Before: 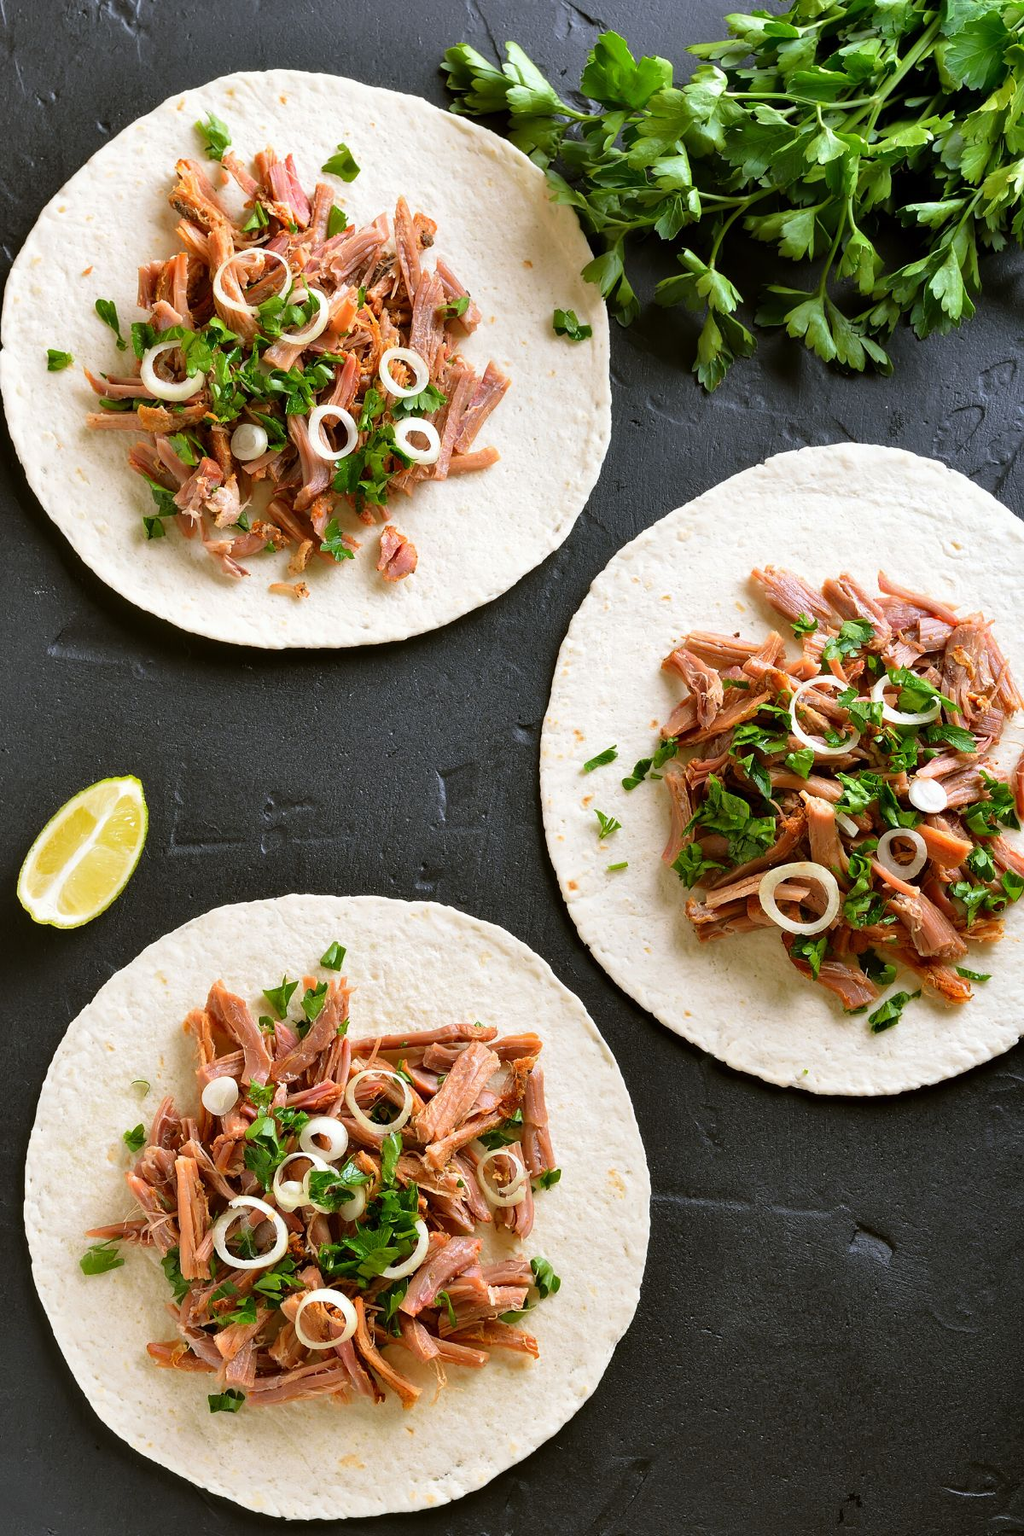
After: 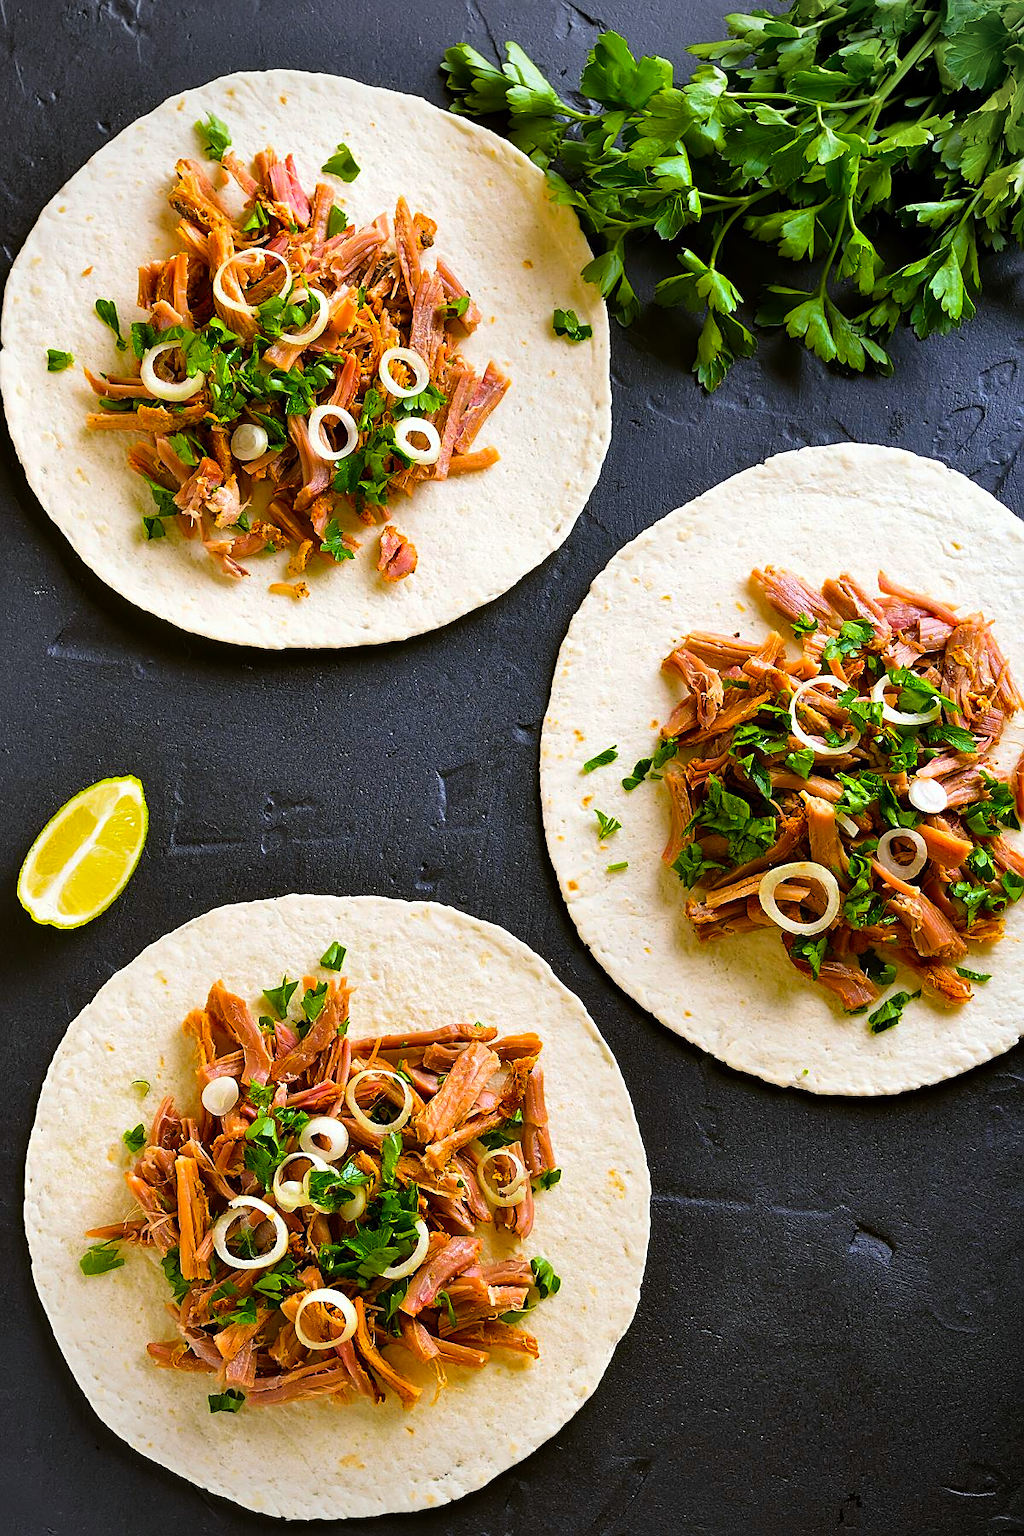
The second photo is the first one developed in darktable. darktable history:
color balance rgb: shadows lift › luminance -21.529%, shadows lift › chroma 6.559%, shadows lift › hue 272.85°, perceptual saturation grading › global saturation 25.196%, global vibrance 44.872%
sharpen: on, module defaults
vignetting: on, module defaults
